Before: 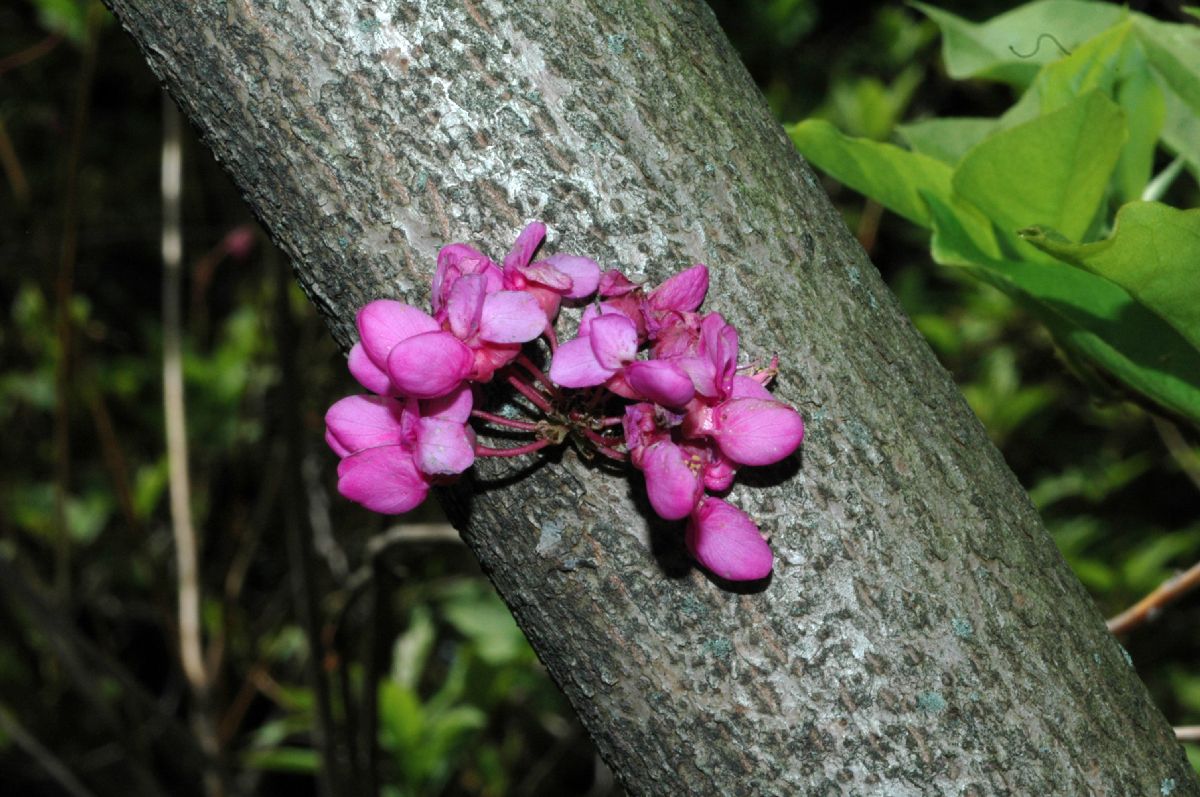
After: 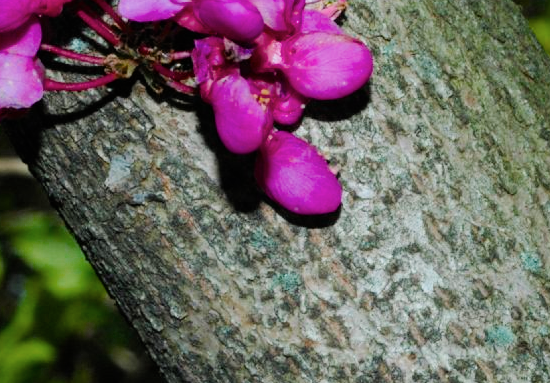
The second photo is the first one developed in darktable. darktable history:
color balance rgb: linear chroma grading › global chroma 15.298%, perceptual saturation grading › global saturation 24.951%, saturation formula JzAzBz (2021)
filmic rgb: black relative exposure -7.65 EV, white relative exposure 4.56 EV, hardness 3.61
crop: left 35.986%, top 45.935%, right 18.143%, bottom 5.92%
contrast brightness saturation: saturation -0.062
exposure: black level correction -0.002, exposure 0.531 EV, compensate highlight preservation false
